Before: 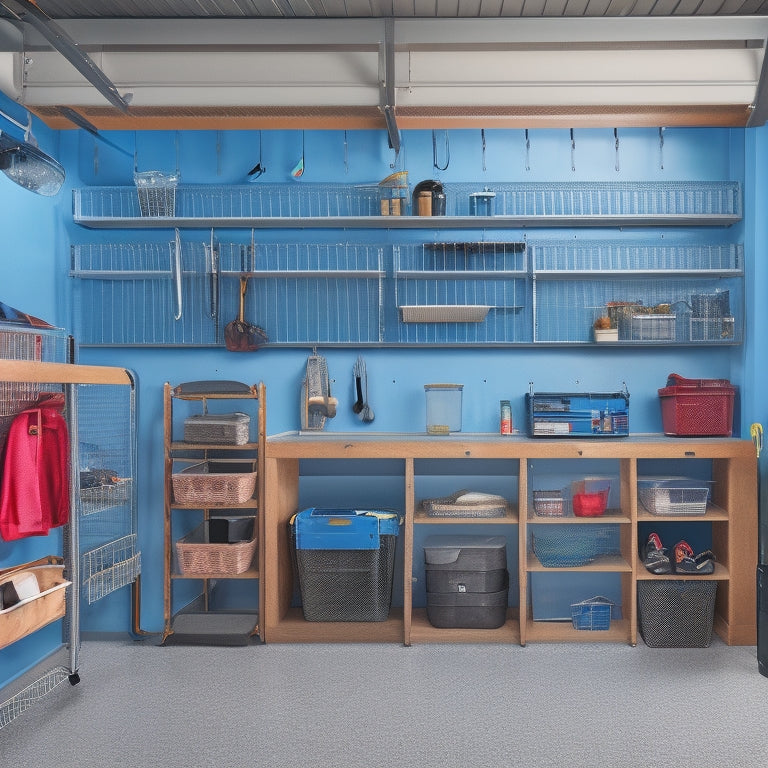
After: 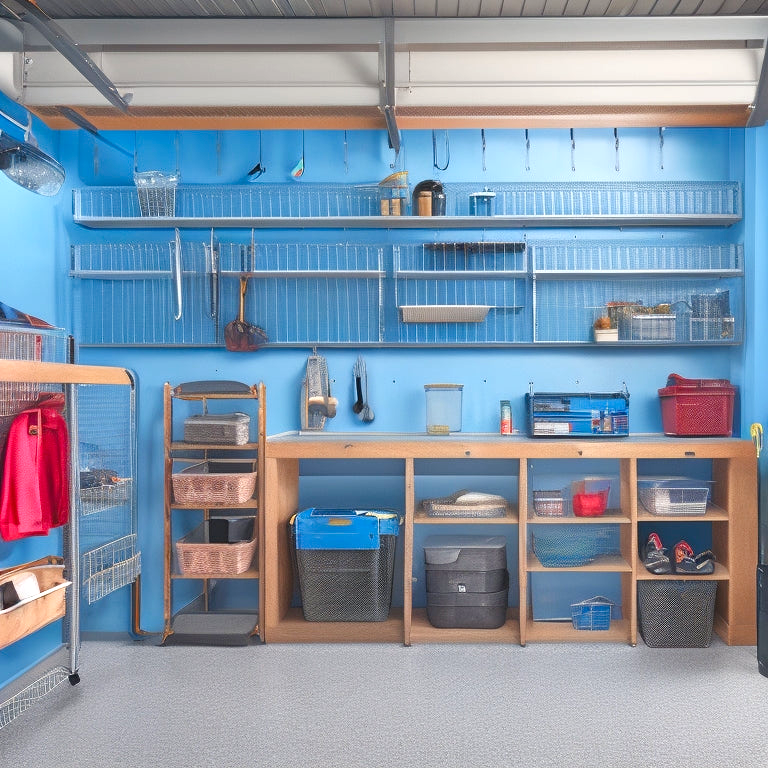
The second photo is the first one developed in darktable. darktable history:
exposure: black level correction 0, exposure 0.499 EV, compensate exposure bias true, compensate highlight preservation false
color balance rgb: power › hue 212.09°, linear chroma grading › shadows 31.795%, linear chroma grading › global chroma -1.745%, linear chroma grading › mid-tones 3.931%, perceptual saturation grading › global saturation -0.003%, global vibrance 2.532%
